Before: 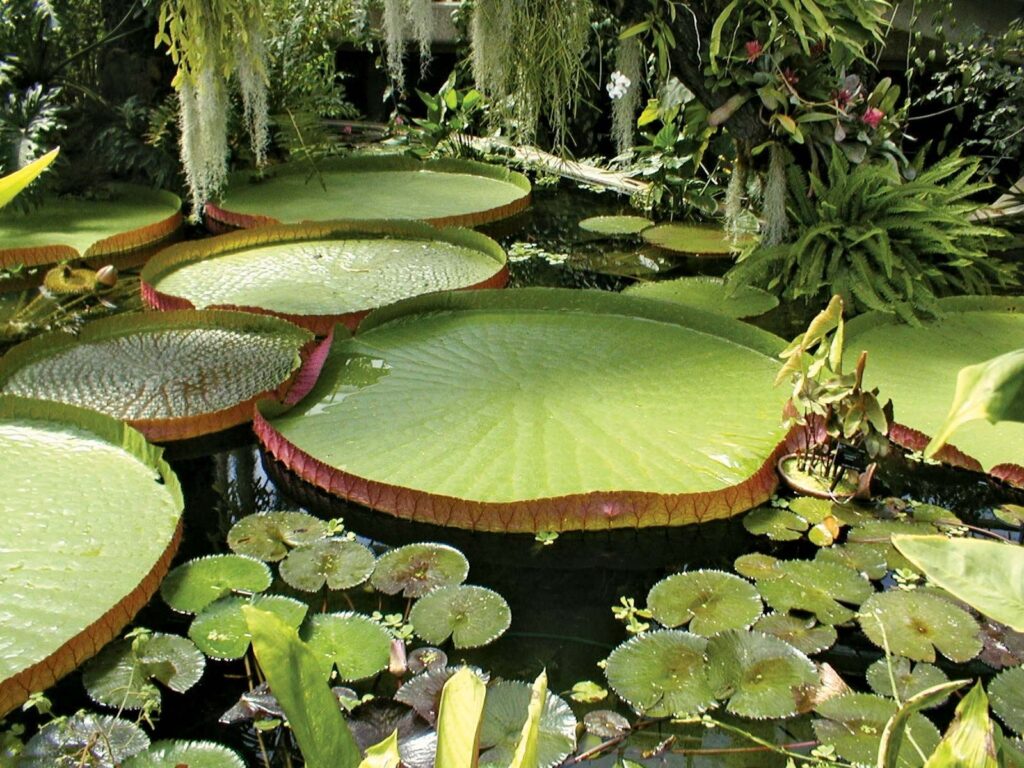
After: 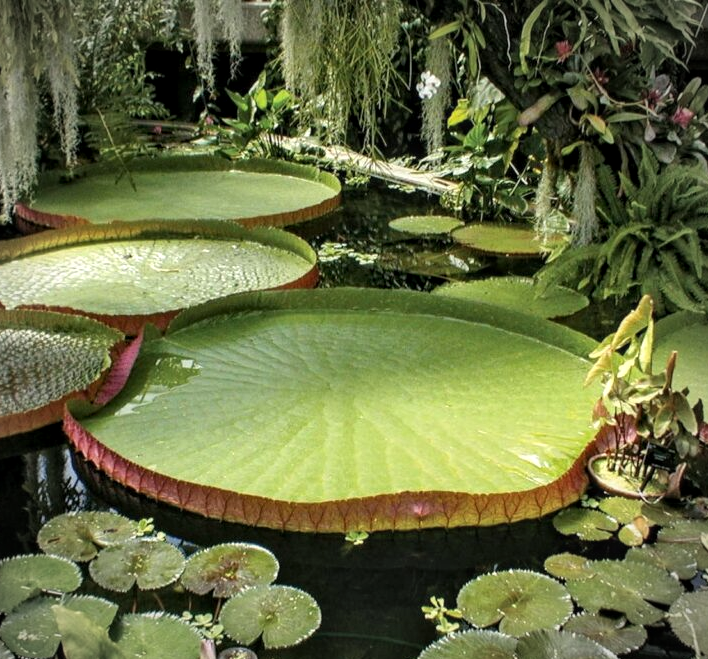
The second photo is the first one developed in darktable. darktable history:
shadows and highlights: radius 171.82, shadows 27.72, white point adjustment 3.17, highlights -68.63, soften with gaussian
local contrast: on, module defaults
exposure: compensate highlight preservation false
vignetting: fall-off radius 45.07%, unbound false
crop: left 18.563%, right 12.253%, bottom 14.147%
